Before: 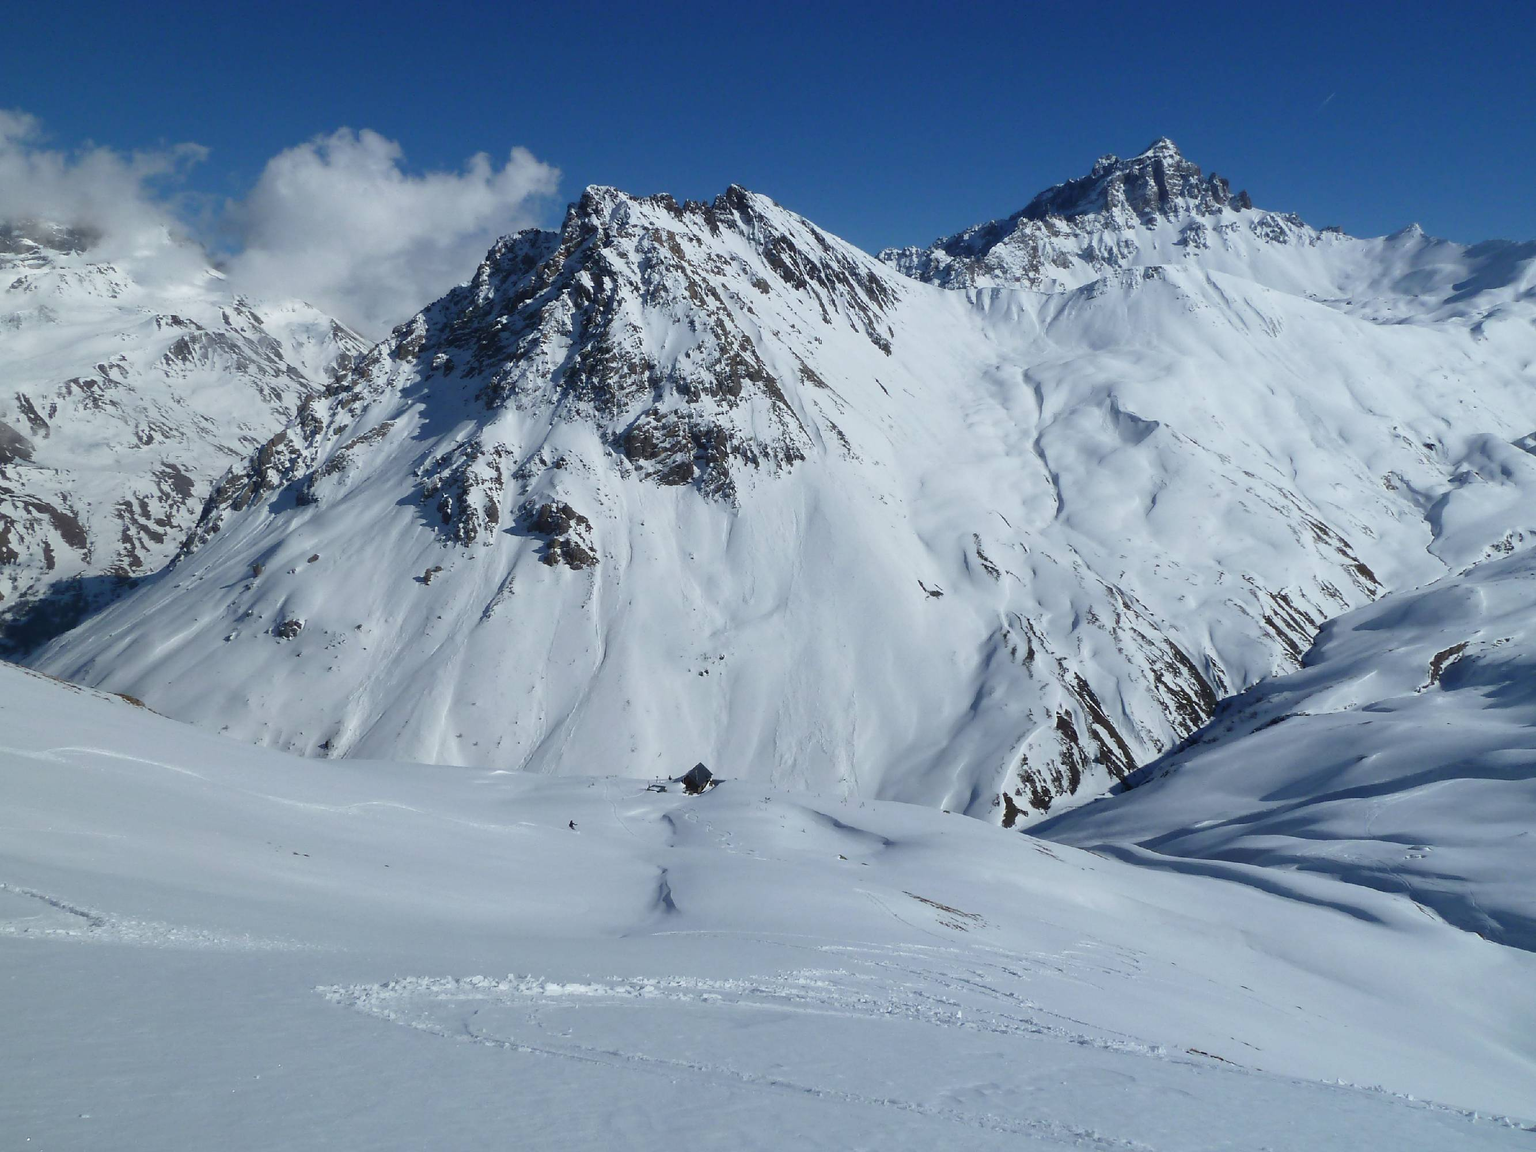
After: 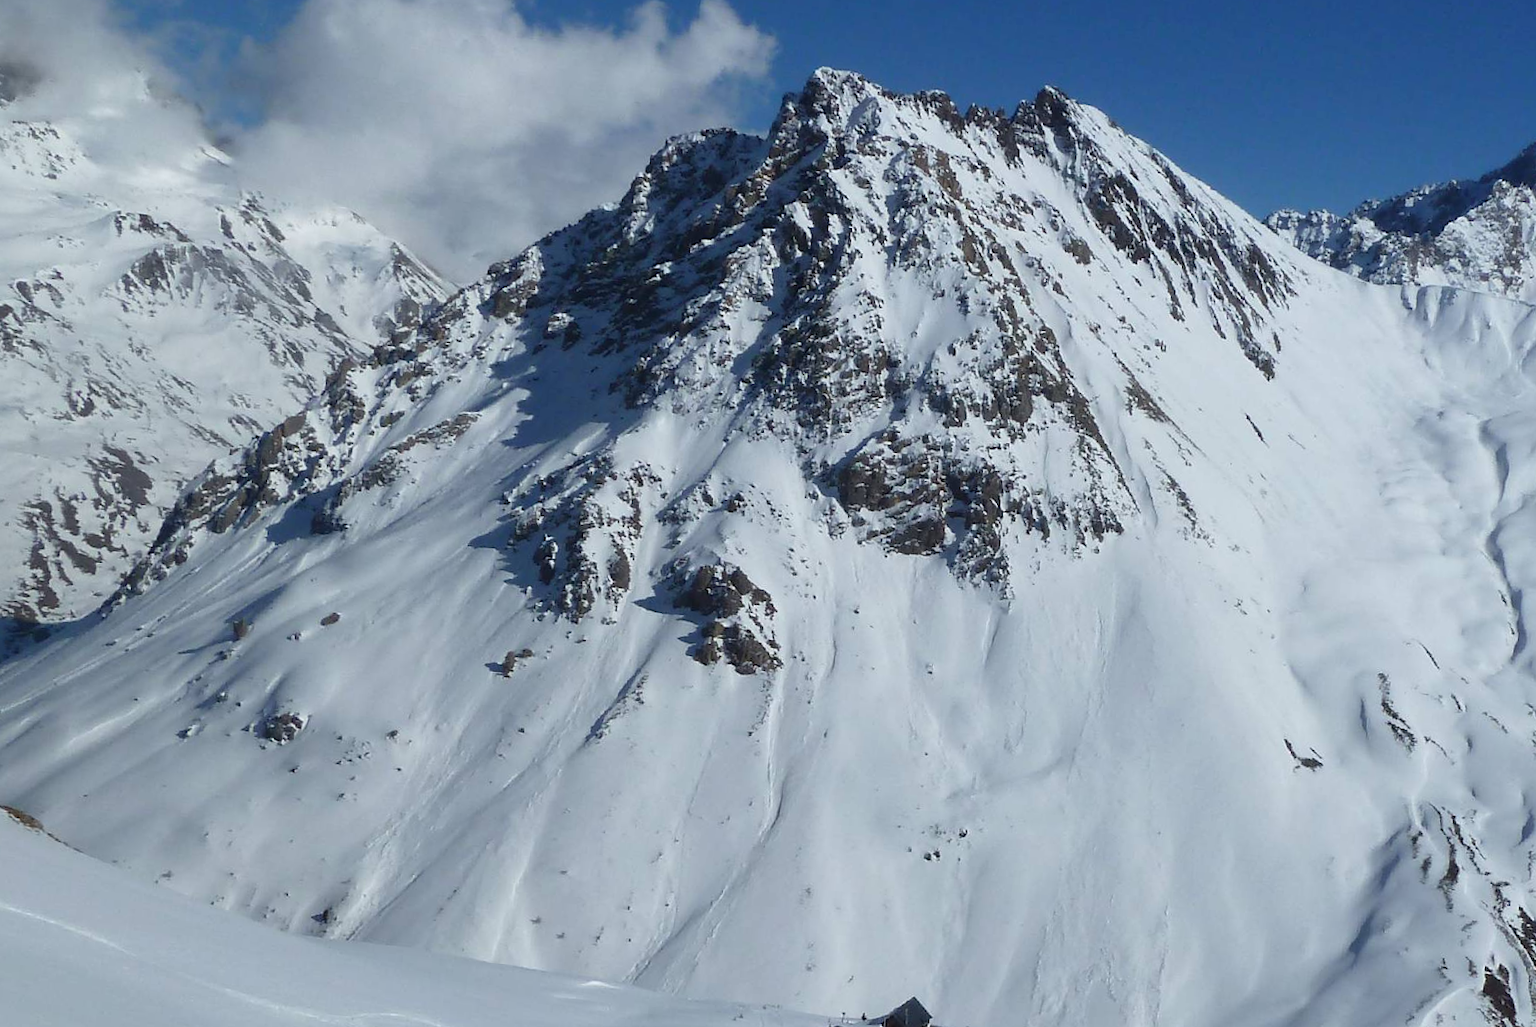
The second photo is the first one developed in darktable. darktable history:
crop and rotate: angle -5.11°, left 2.163%, top 6.735%, right 27.656%, bottom 30.69%
